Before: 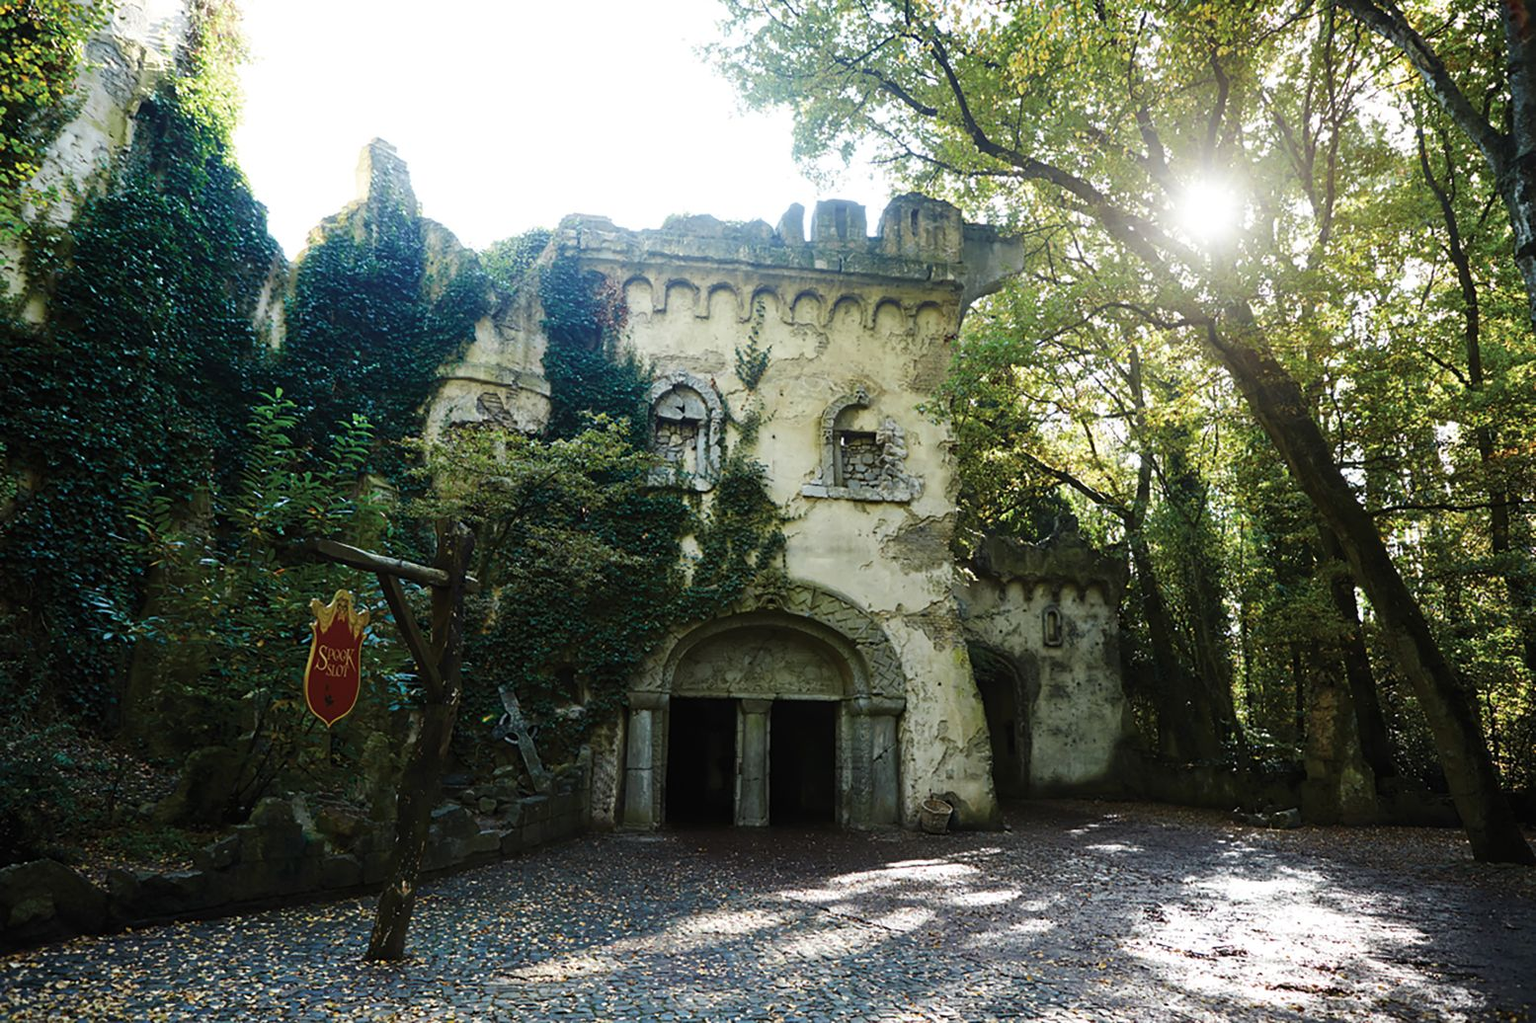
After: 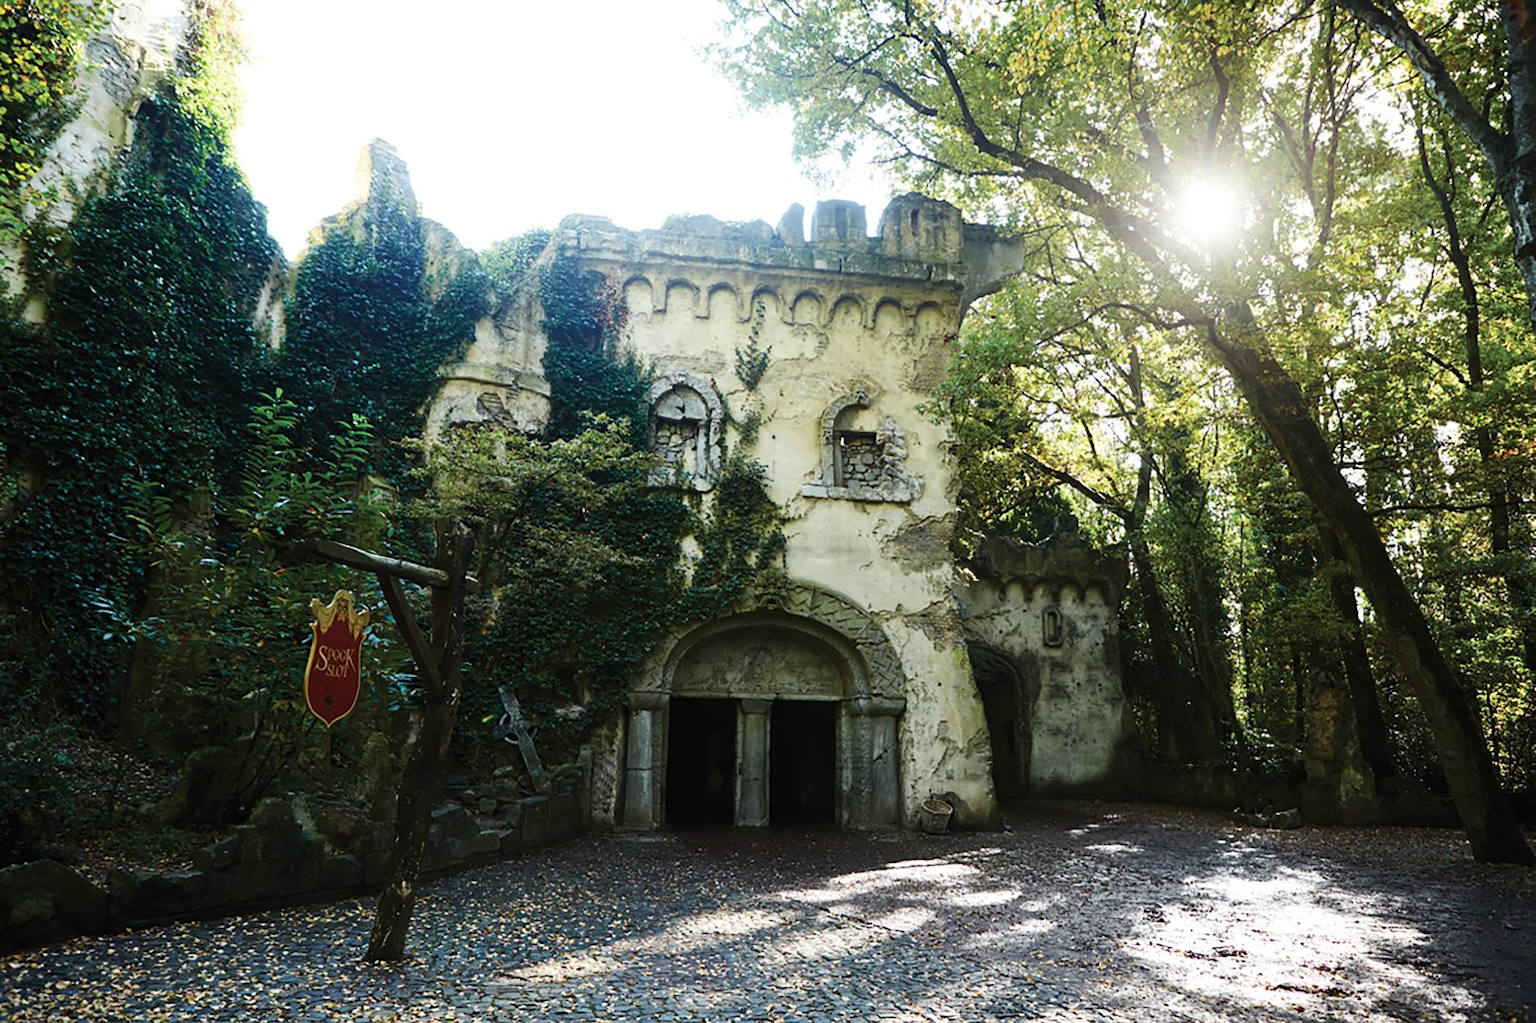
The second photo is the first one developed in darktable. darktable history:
contrast brightness saturation: contrast 0.154, brightness 0.052
